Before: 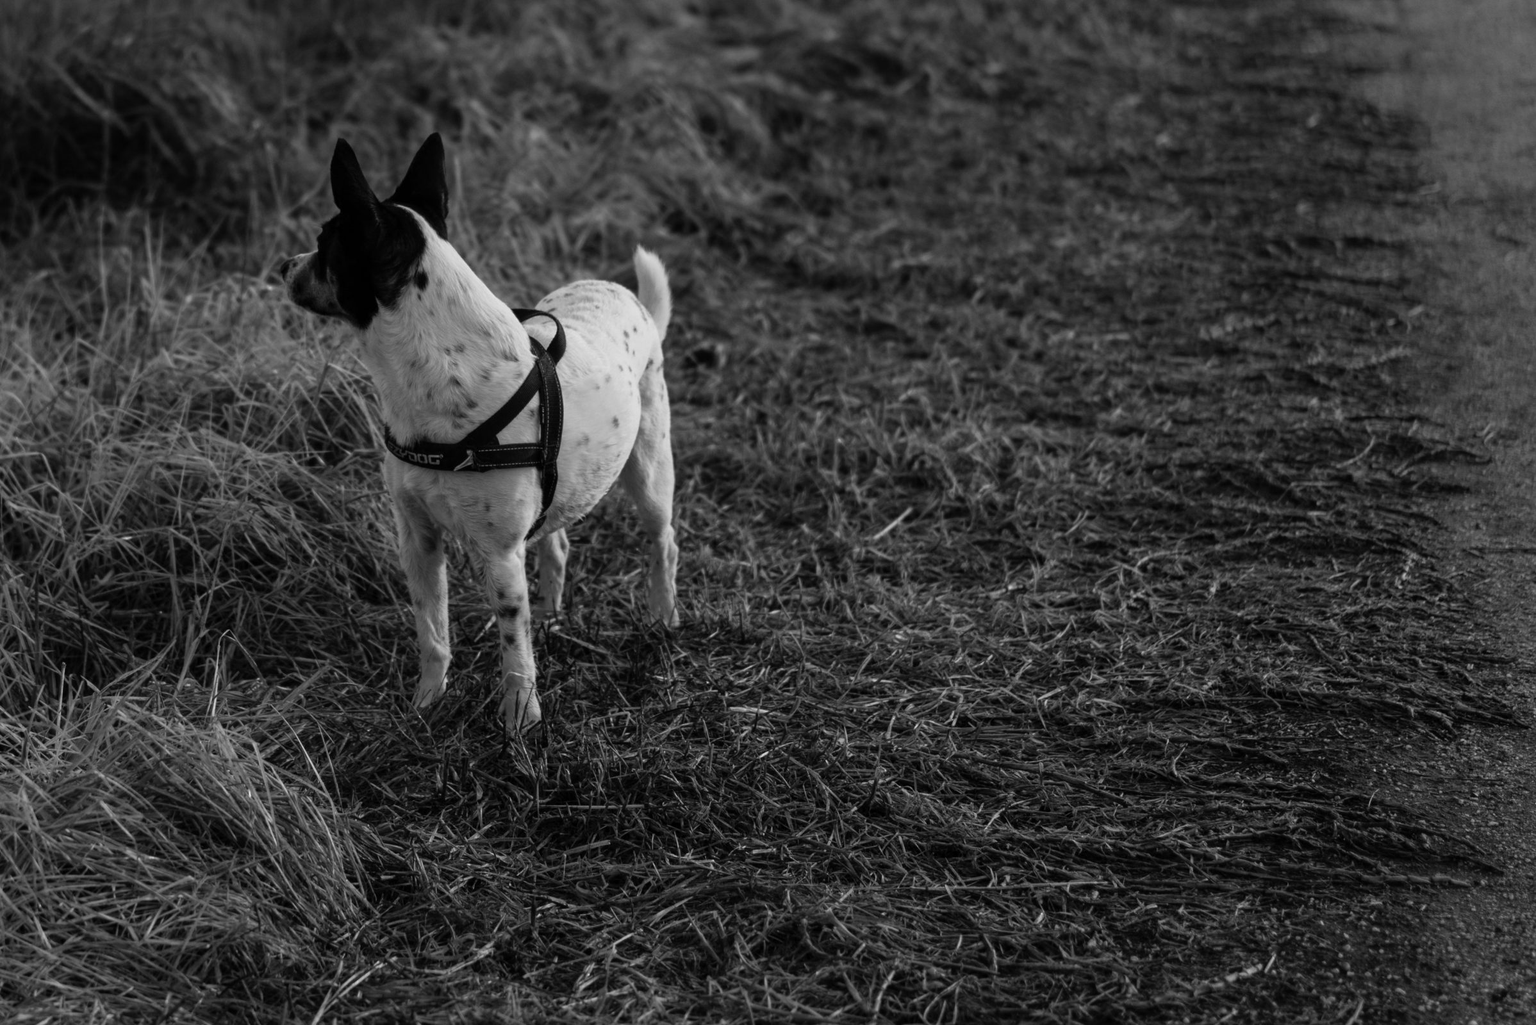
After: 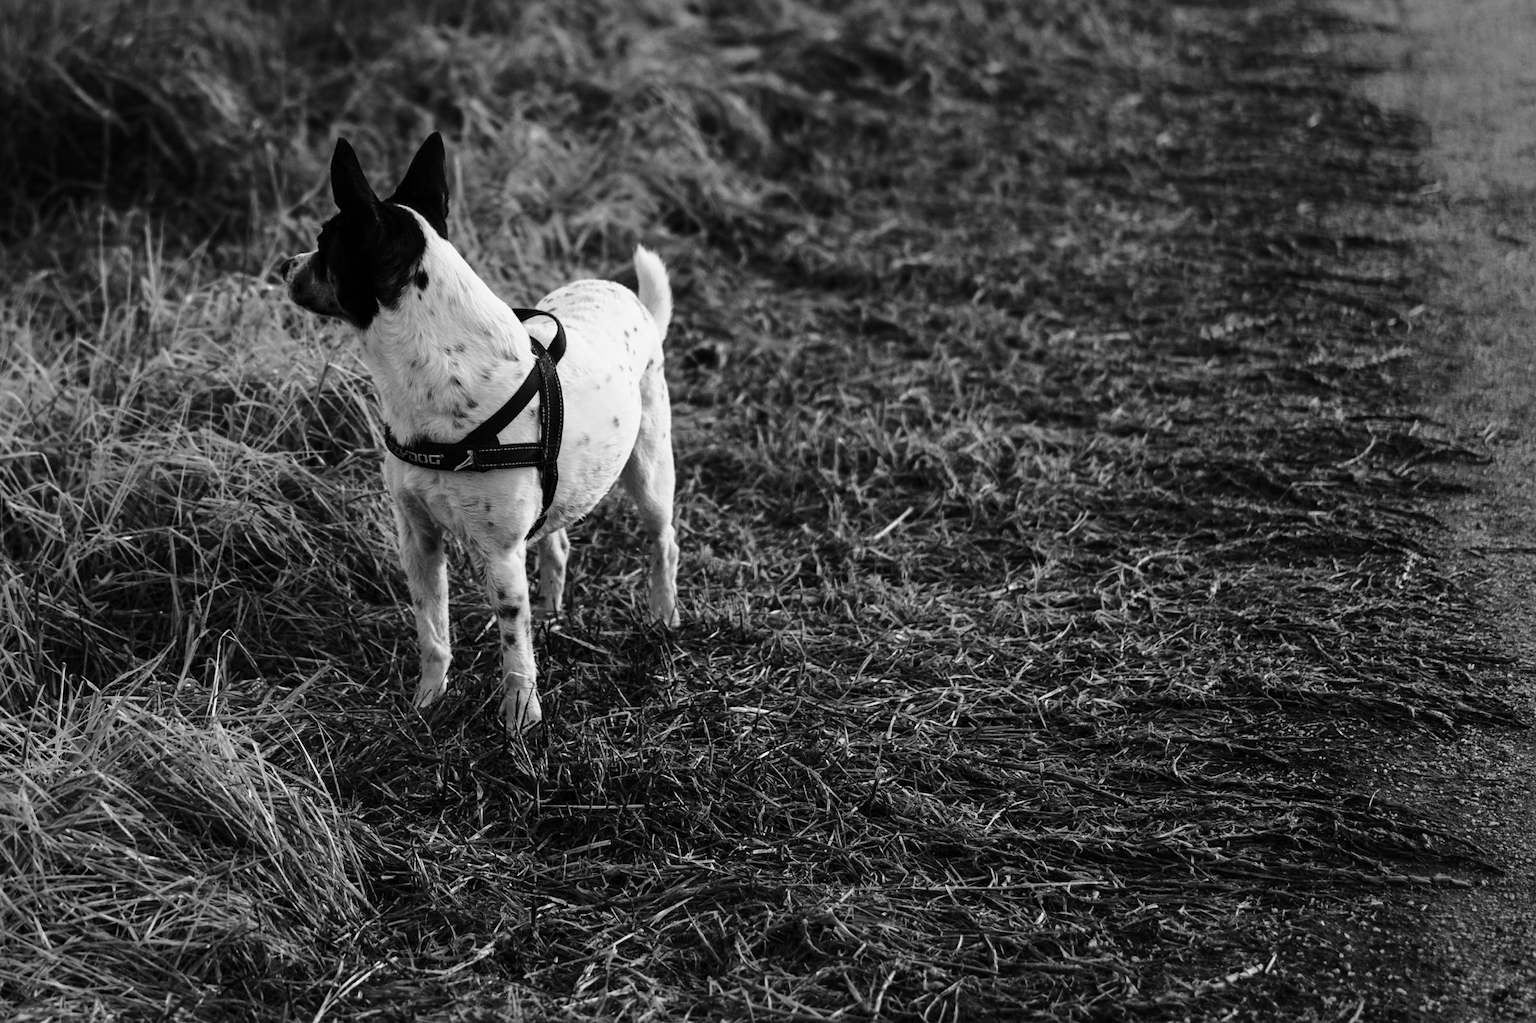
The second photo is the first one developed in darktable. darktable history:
sharpen: amount 0.214
vignetting: fall-off start 91.85%, brightness -0.288, unbound false
crop: top 0.077%, bottom 0.132%
base curve: curves: ch0 [(0, 0) (0.028, 0.03) (0.121, 0.232) (0.46, 0.748) (0.859, 0.968) (1, 1)], preserve colors none
